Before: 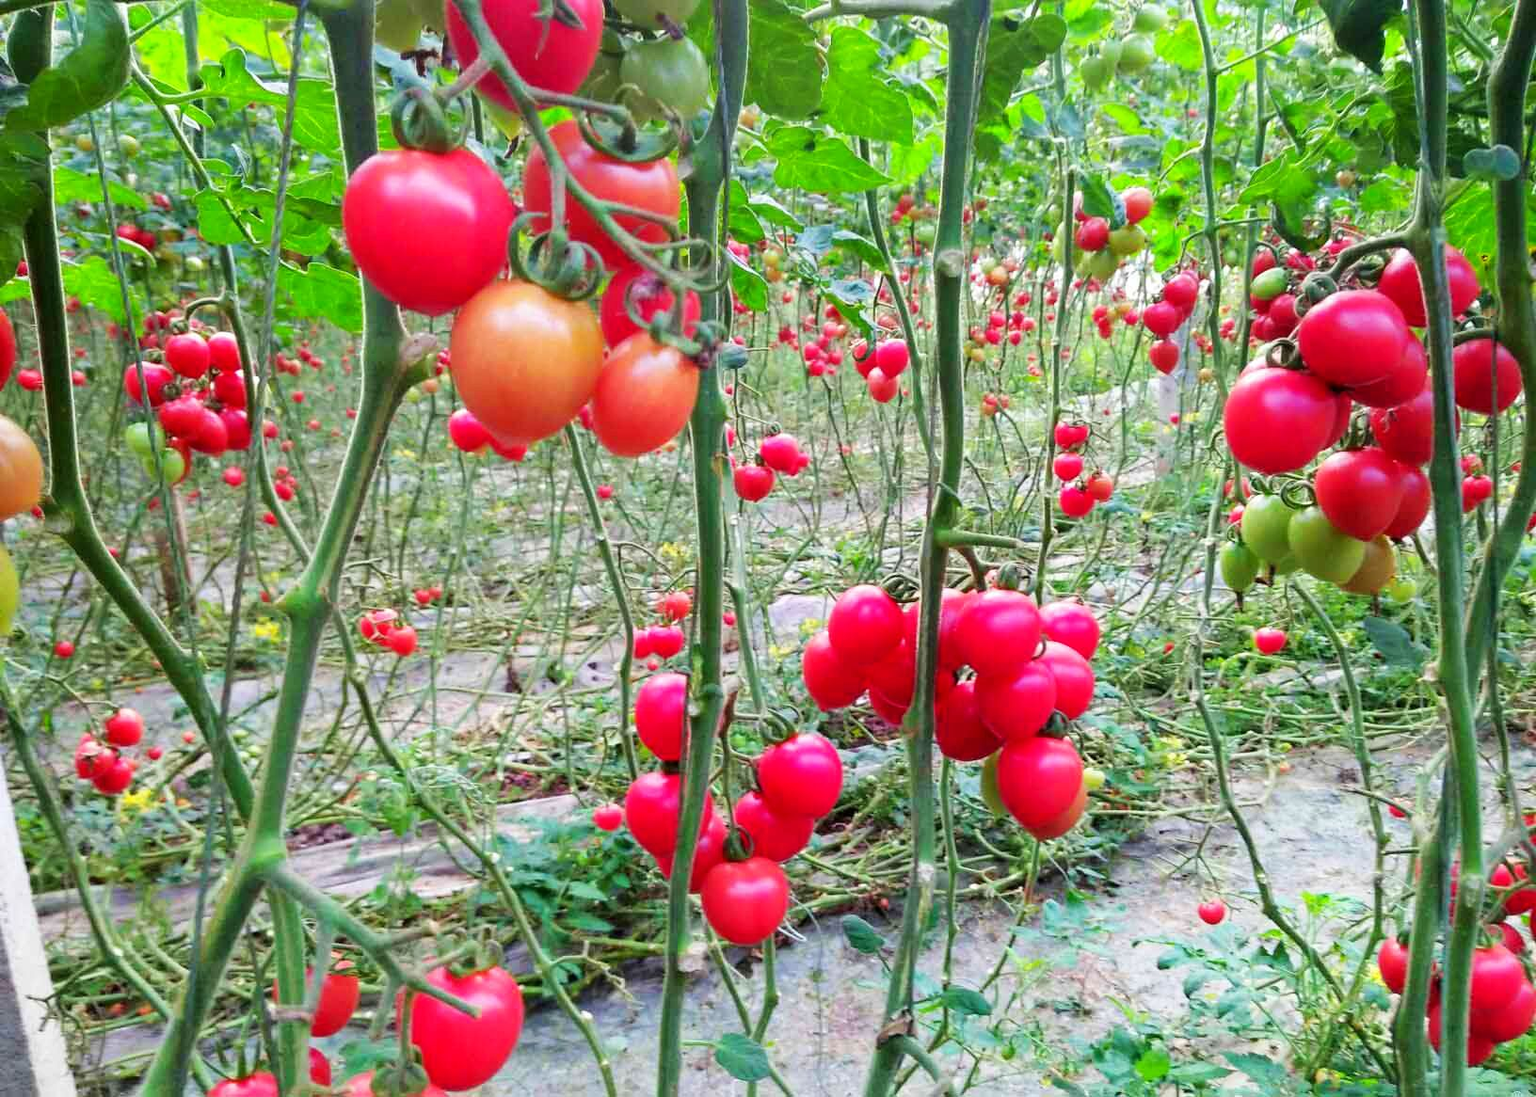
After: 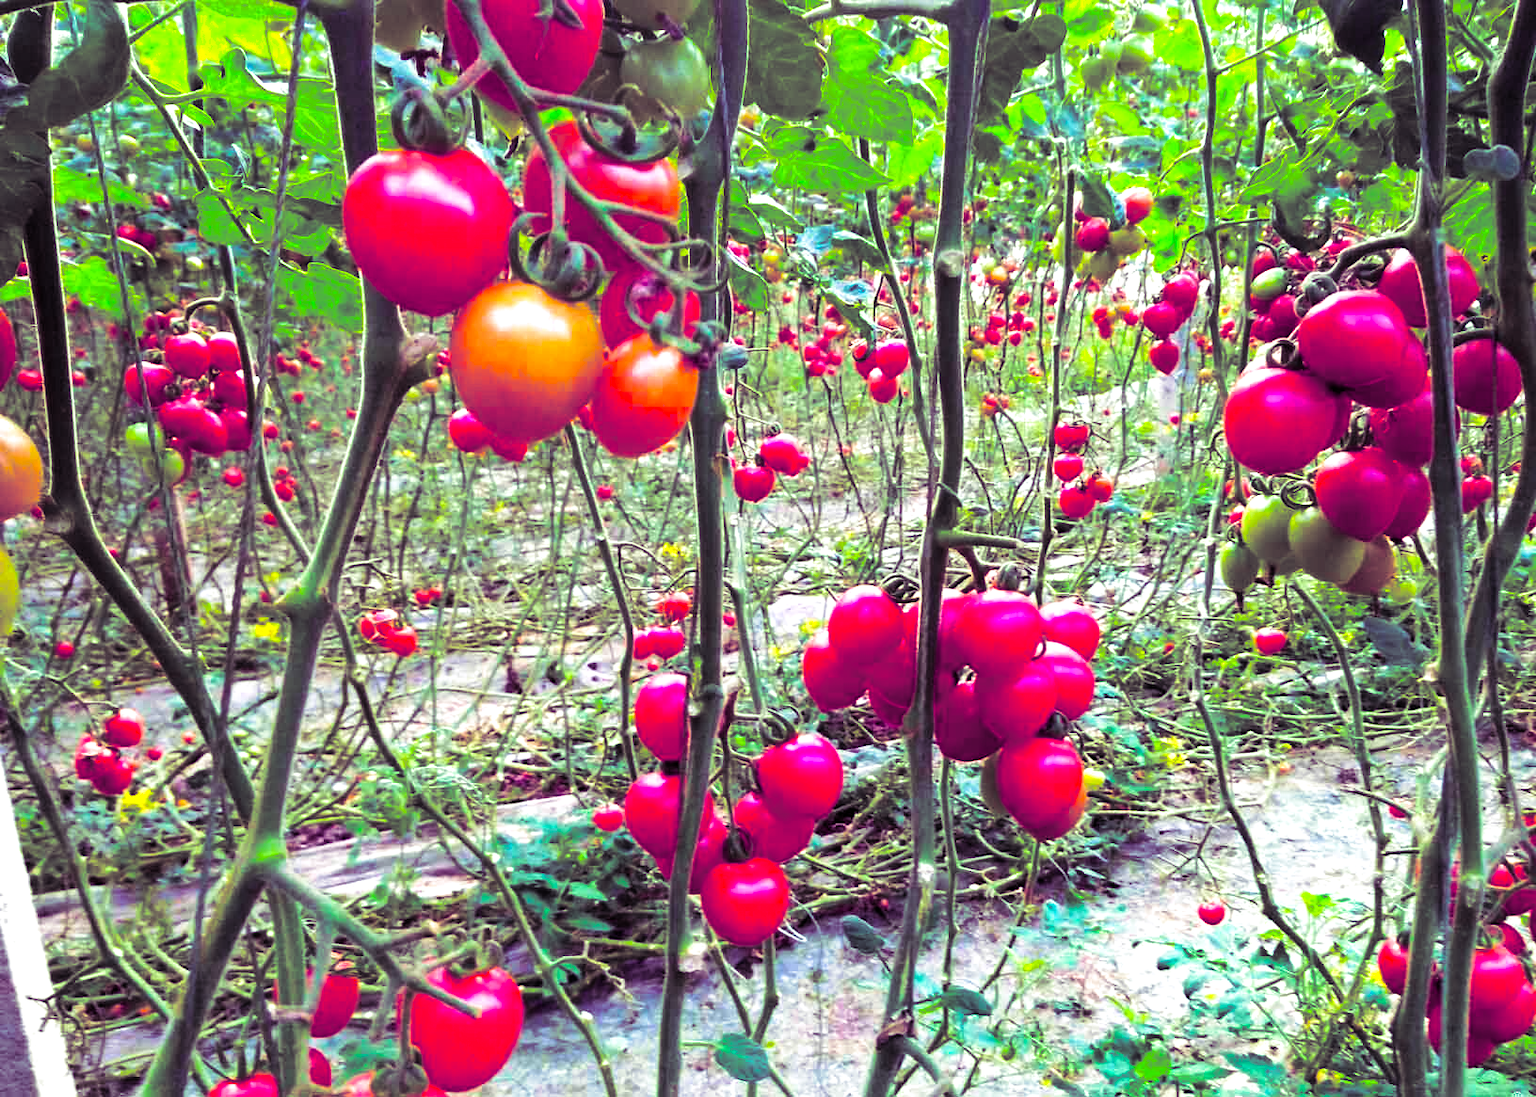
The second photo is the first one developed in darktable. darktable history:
tone equalizer: on, module defaults
color balance rgb: linear chroma grading › global chroma 9%, perceptual saturation grading › global saturation 36%, perceptual saturation grading › shadows 35%, perceptual brilliance grading › global brilliance 15%, perceptual brilliance grading › shadows -35%, global vibrance 15%
split-toning: shadows › hue 277.2°, shadows › saturation 0.74
exposure: exposure -0.04 EV, compensate highlight preservation false
